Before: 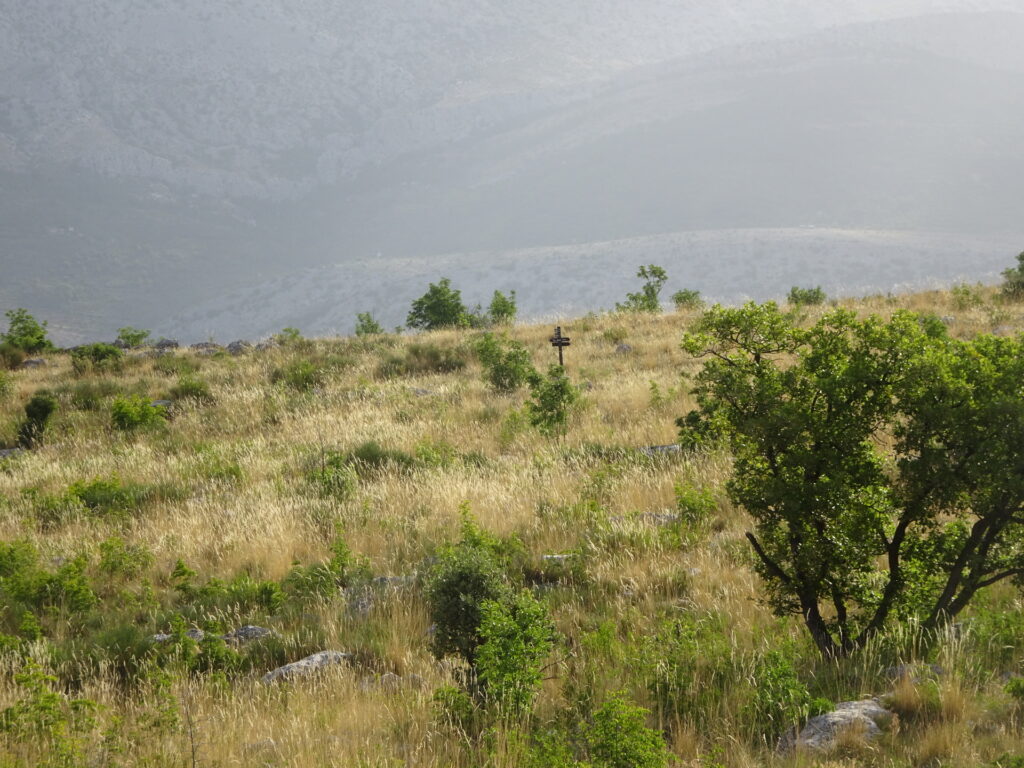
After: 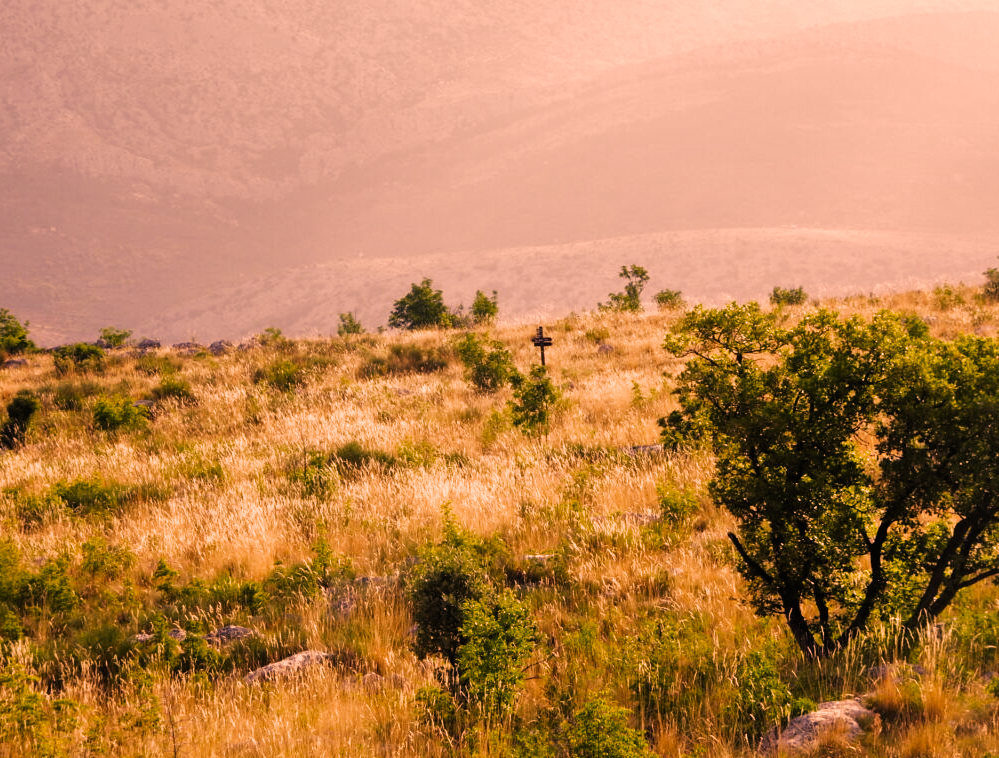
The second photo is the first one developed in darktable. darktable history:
crop and rotate: left 1.774%, right 0.633%, bottom 1.28%
shadows and highlights: shadows 49, highlights -41, soften with gaussian
filmic rgb: black relative exposure -6.43 EV, white relative exposure 2.43 EV, threshold 3 EV, hardness 5.27, latitude 0.1%, contrast 1.425, highlights saturation mix 2%, preserve chrominance no, color science v5 (2021), contrast in shadows safe, contrast in highlights safe, enable highlight reconstruction true
color balance rgb: shadows lift › chroma 2%, shadows lift › hue 263°, highlights gain › chroma 8%, highlights gain › hue 84°, linear chroma grading › global chroma -15%, saturation formula JzAzBz (2021)
color correction: highlights a* 21.88, highlights b* 22.25
white balance: red 1.188, blue 1.11
